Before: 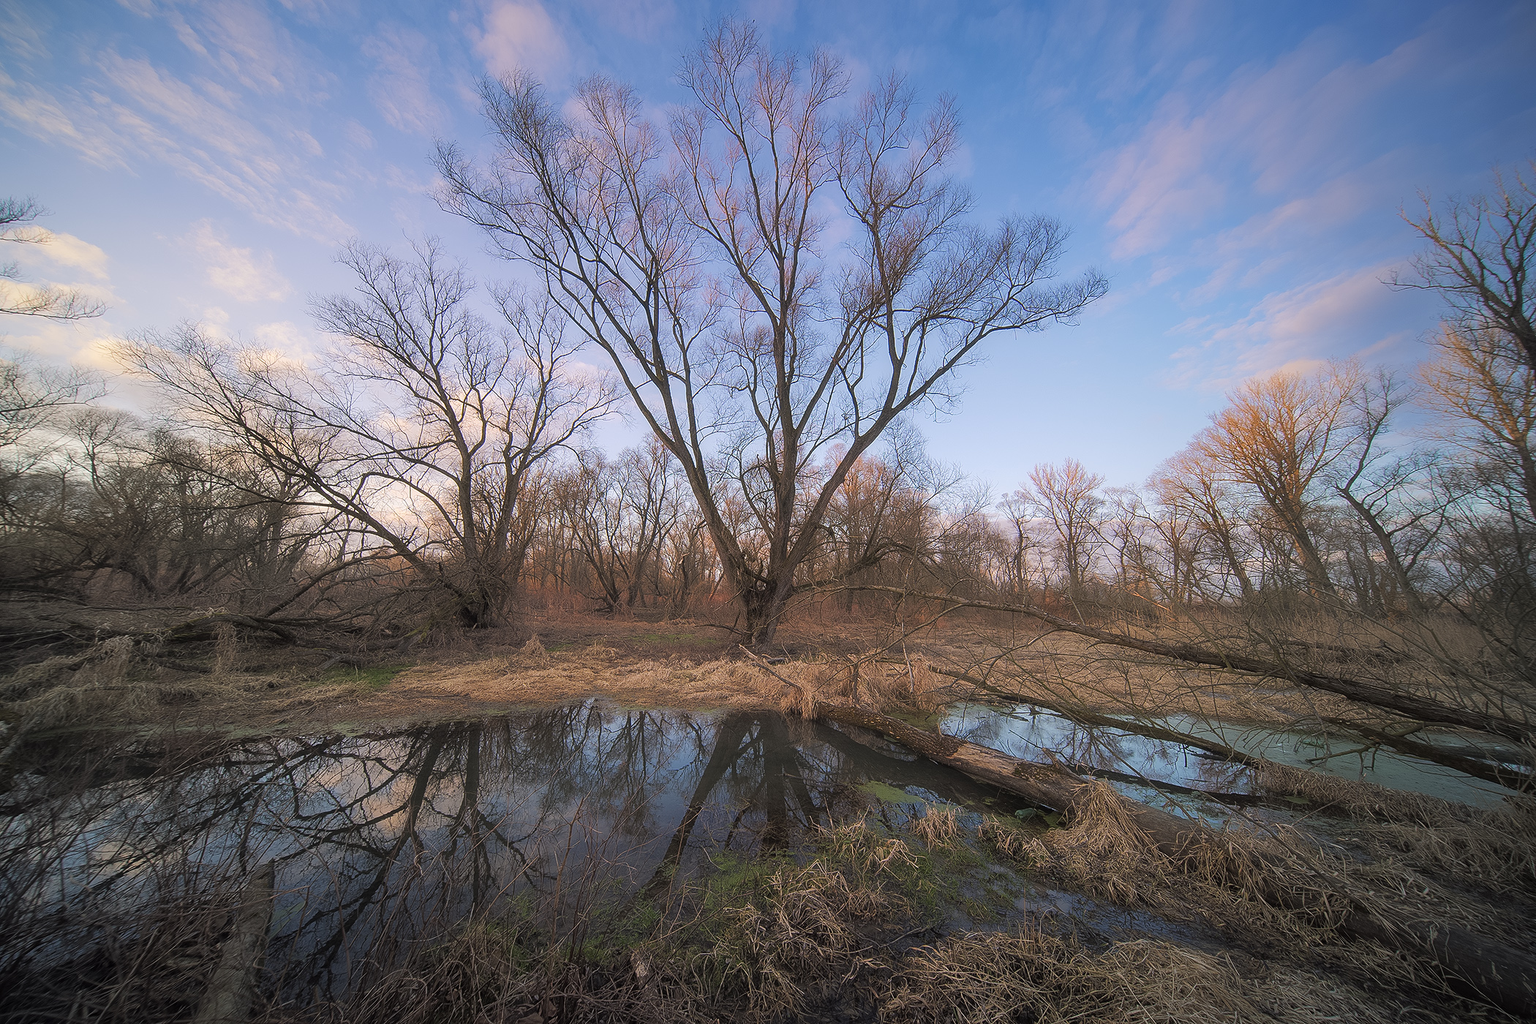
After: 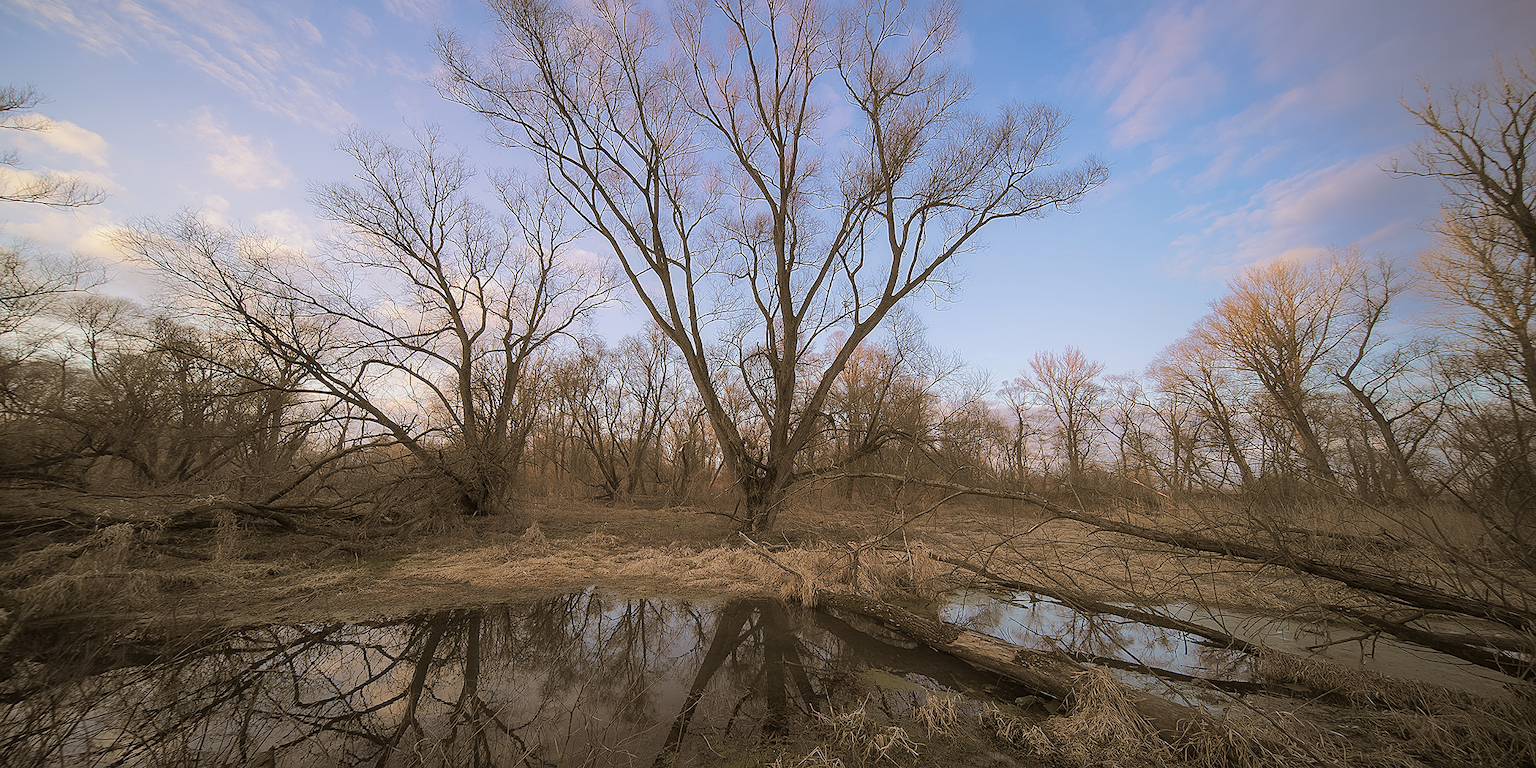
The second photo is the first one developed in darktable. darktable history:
crop: top 11.038%, bottom 13.962%
split-toning: shadows › hue 37.98°, highlights › hue 185.58°, balance -55.261
graduated density: rotation -180°, offset 24.95
sharpen: amount 0.2
